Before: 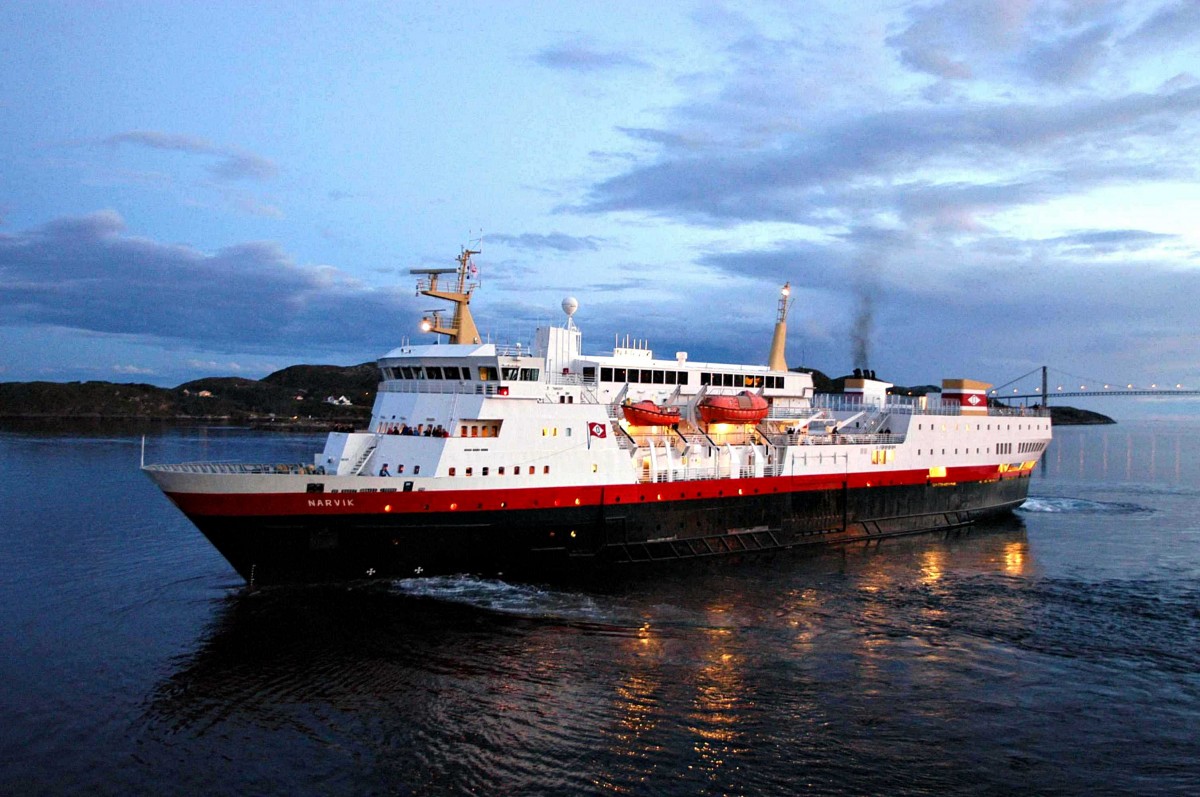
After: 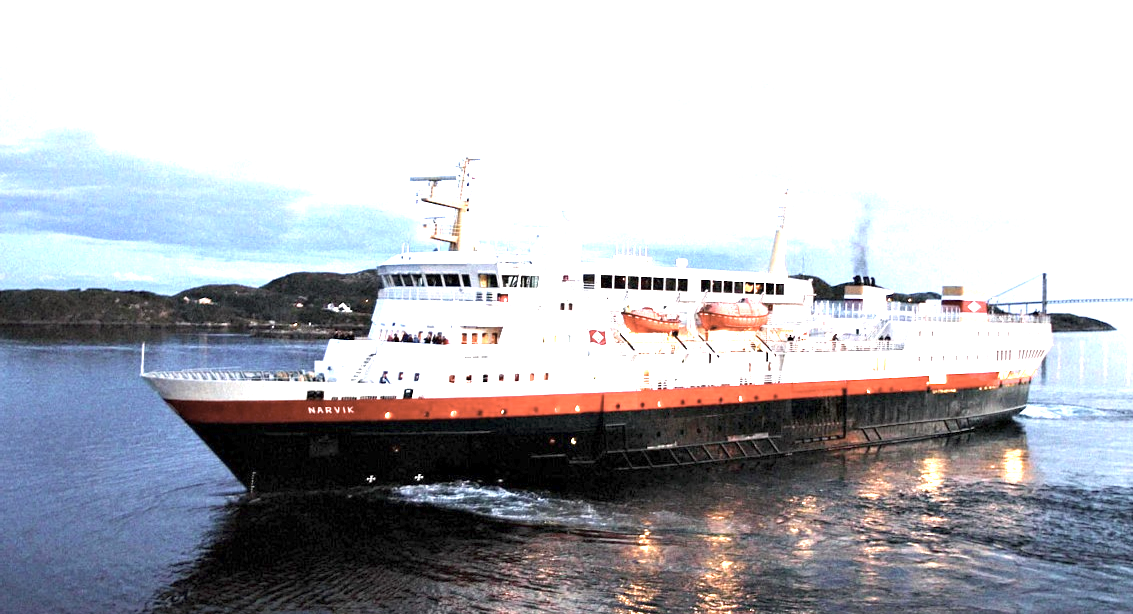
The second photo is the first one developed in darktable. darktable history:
color correction: highlights b* 0.033, saturation 0.597
exposure: exposure 2.223 EV
crop and rotate: angle 0.037°, top 11.655%, right 5.415%, bottom 11.172%
